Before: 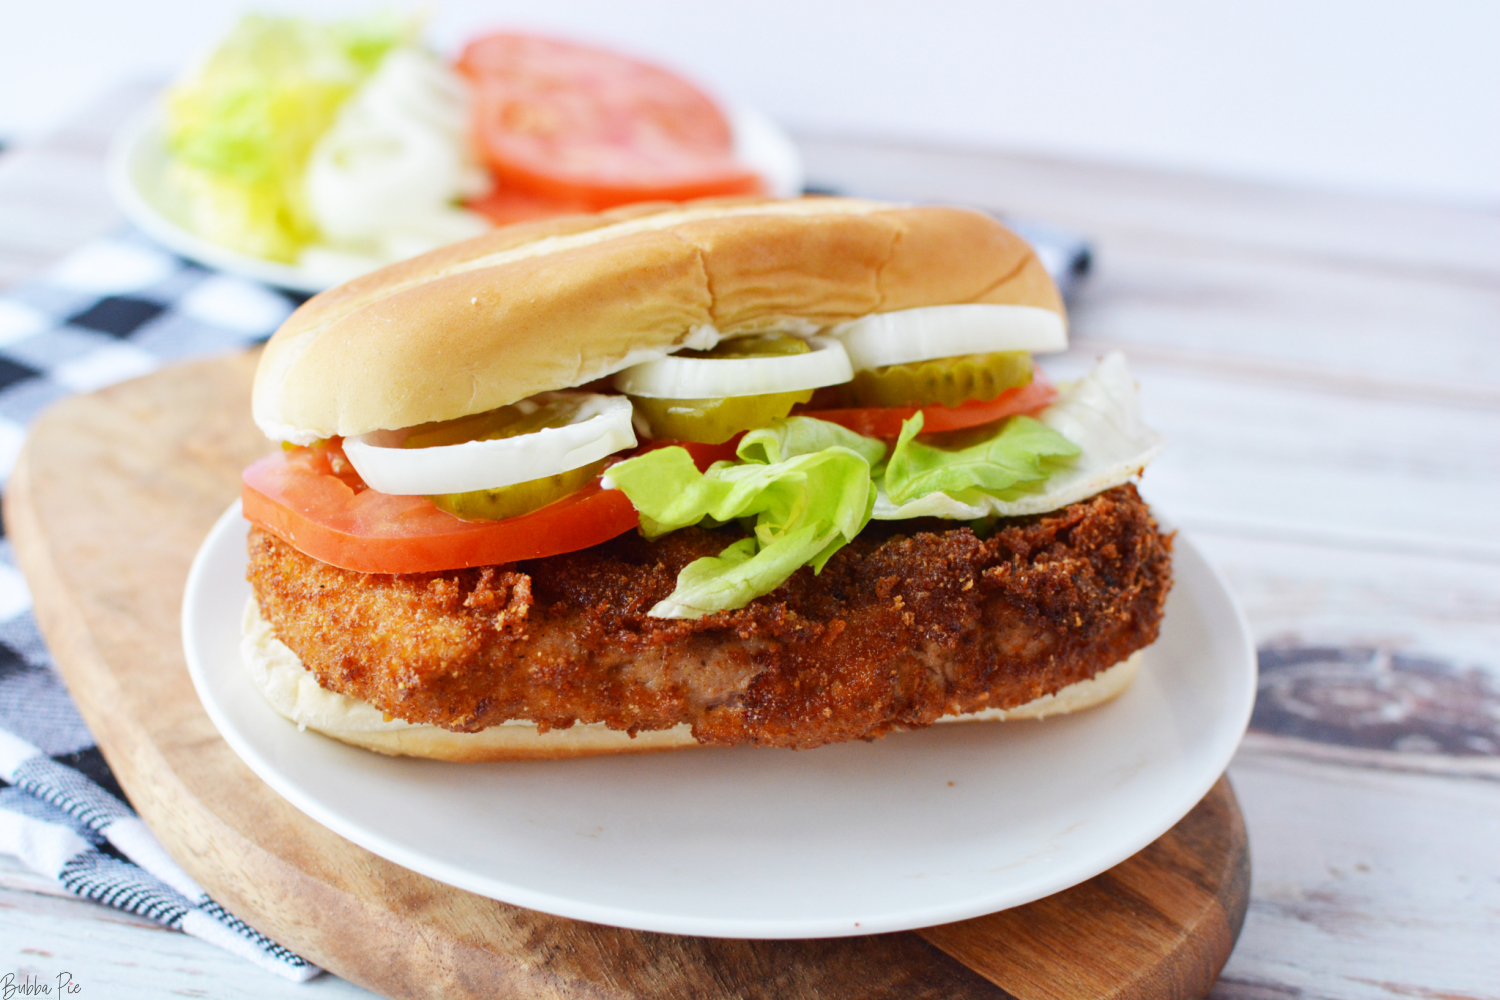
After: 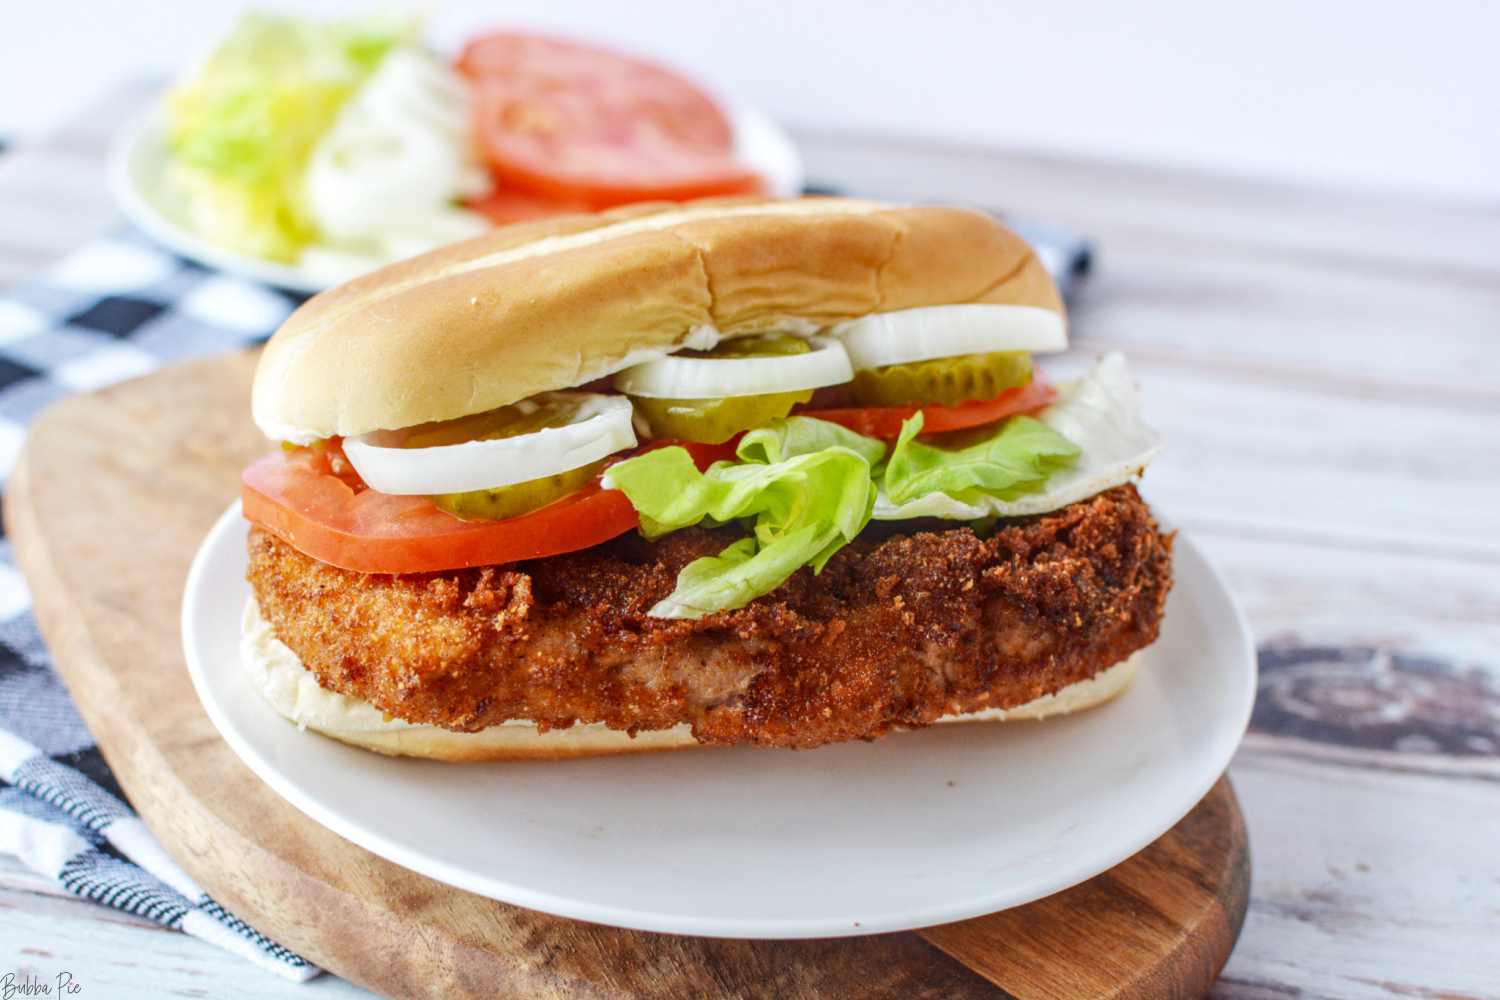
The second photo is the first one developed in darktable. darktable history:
local contrast: highlights 0%, shadows 5%, detail 133%
